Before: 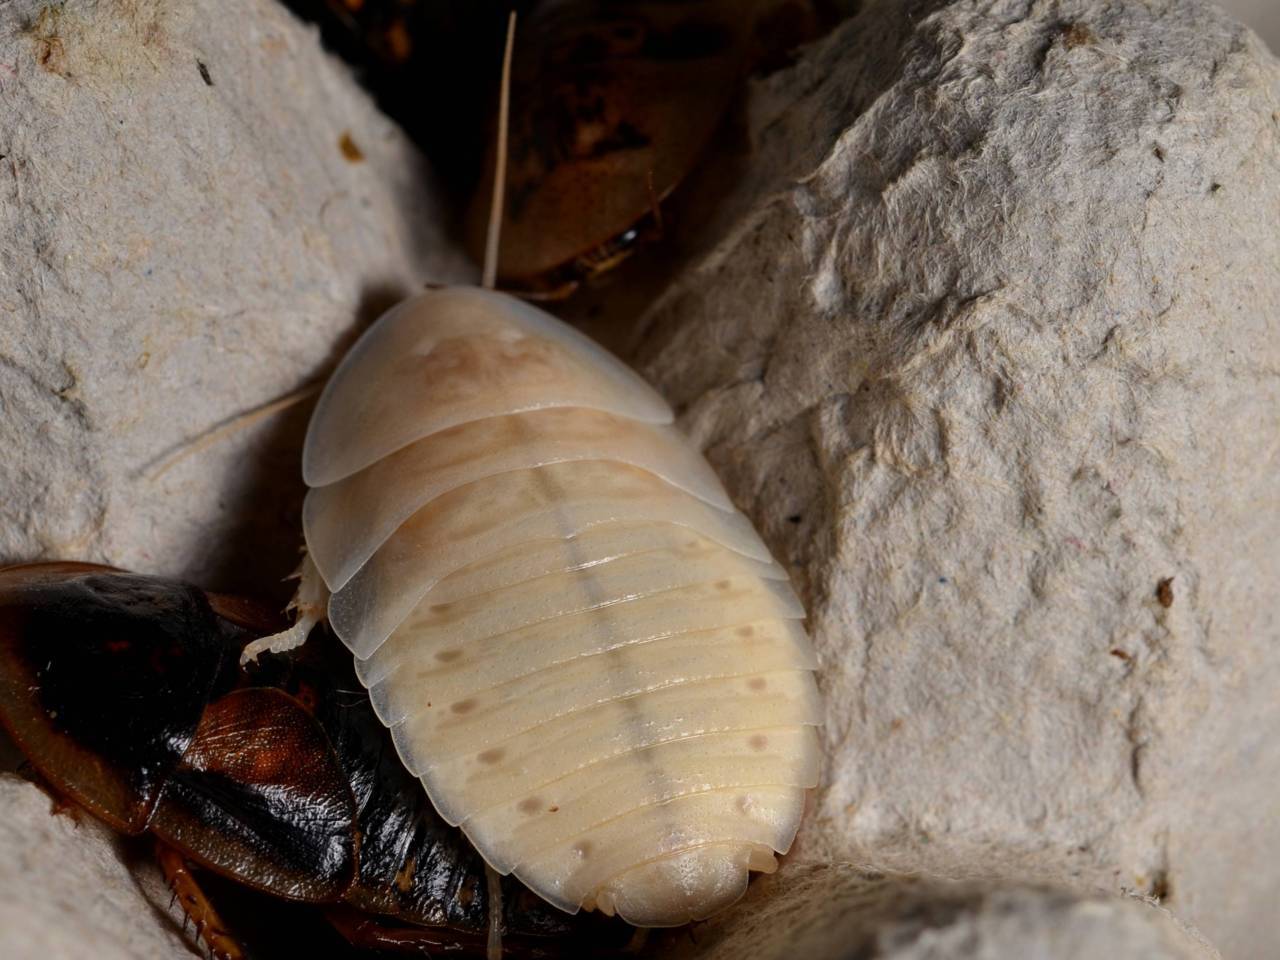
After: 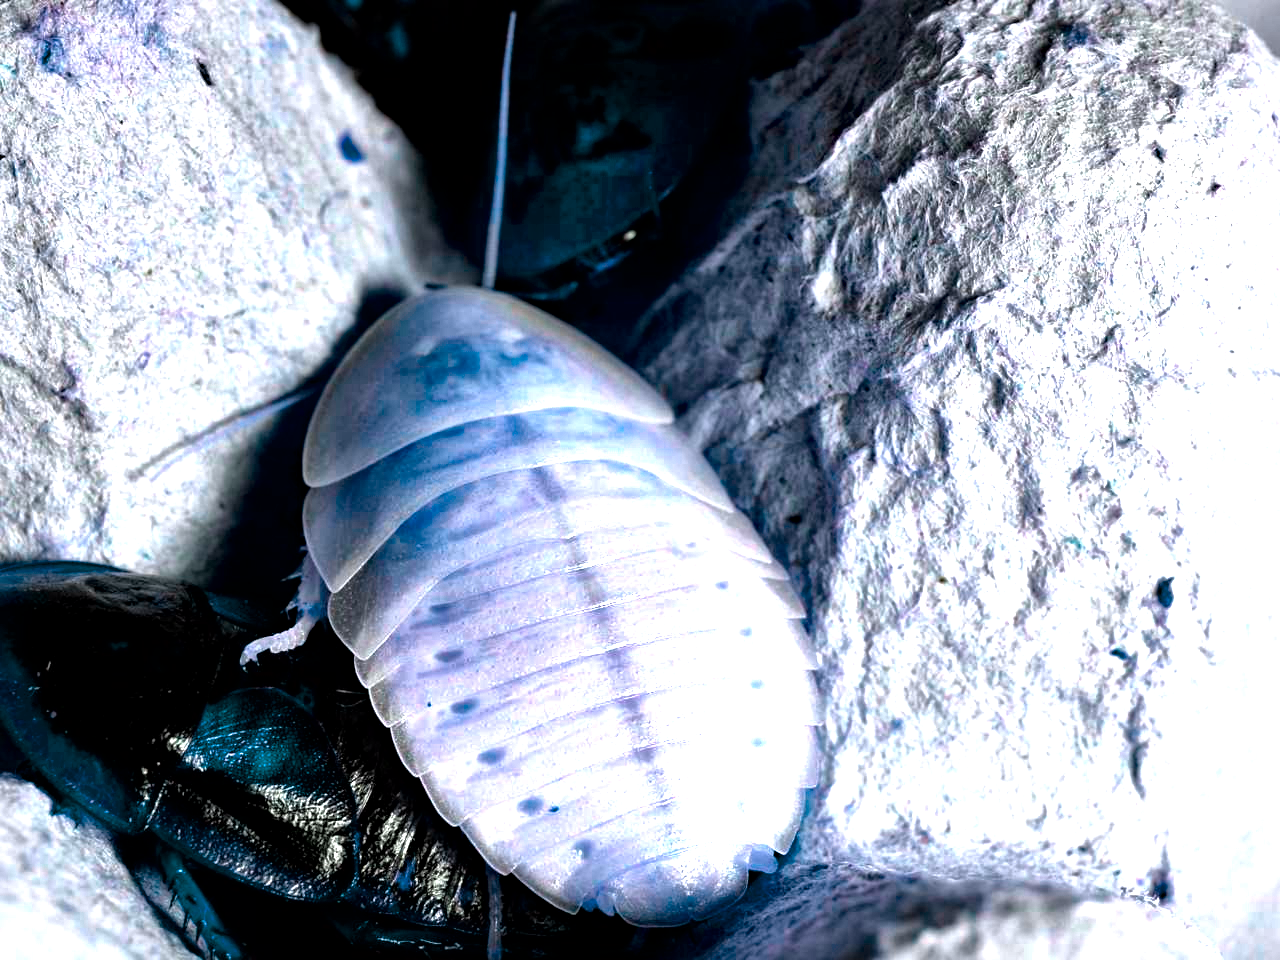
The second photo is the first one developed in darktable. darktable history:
color balance rgb: perceptual saturation grading › global saturation 17.722%, hue shift -149.78°, contrast 34.568%, saturation formula JzAzBz (2021)
exposure: black level correction 0, exposure 1 EV, compensate exposure bias true, compensate highlight preservation false
local contrast: mode bilateral grid, contrast 20, coarseness 49, detail 173%, midtone range 0.2
haze removal: compatibility mode true, adaptive false
